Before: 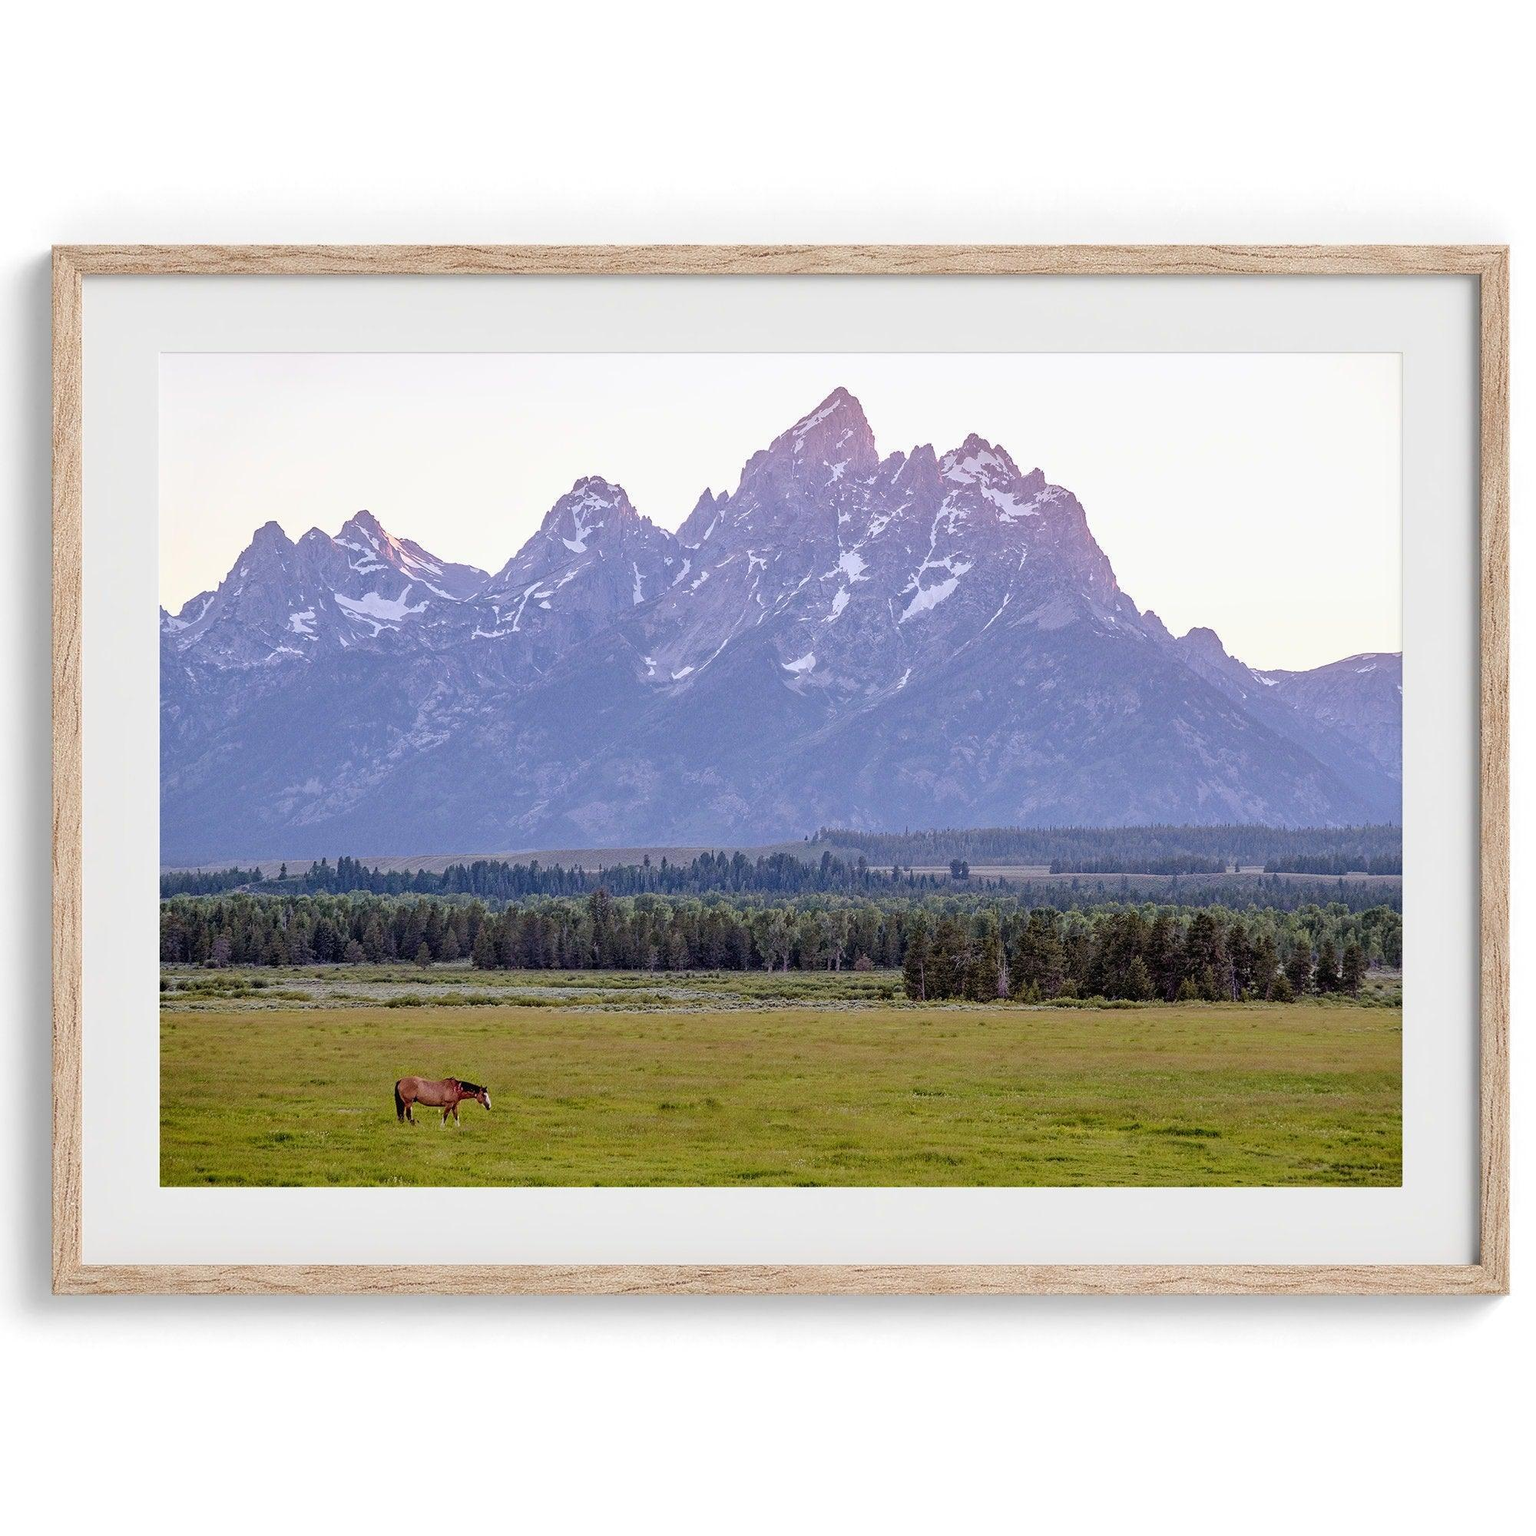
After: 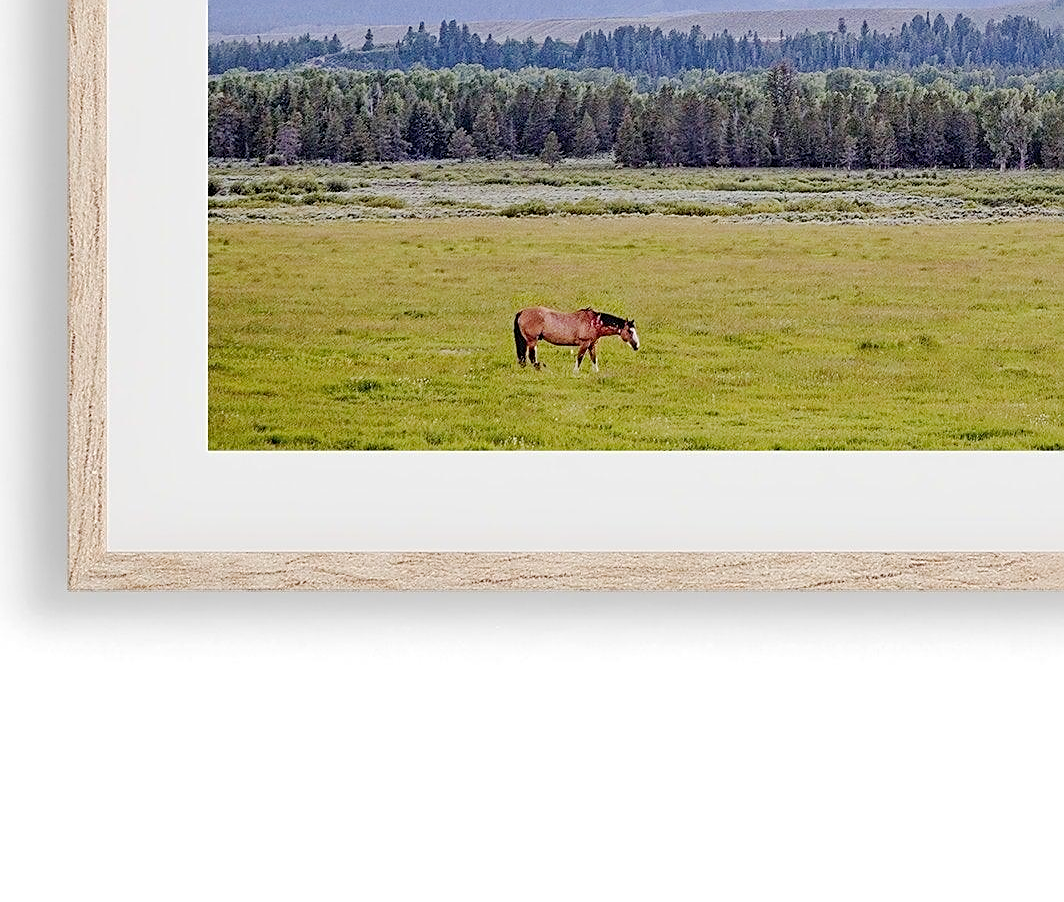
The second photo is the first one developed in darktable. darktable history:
sharpen: on, module defaults
crop and rotate: top 54.767%, right 46.783%, bottom 0.102%
base curve: curves: ch0 [(0, 0) (0.158, 0.273) (0.879, 0.895) (1, 1)], preserve colors none
